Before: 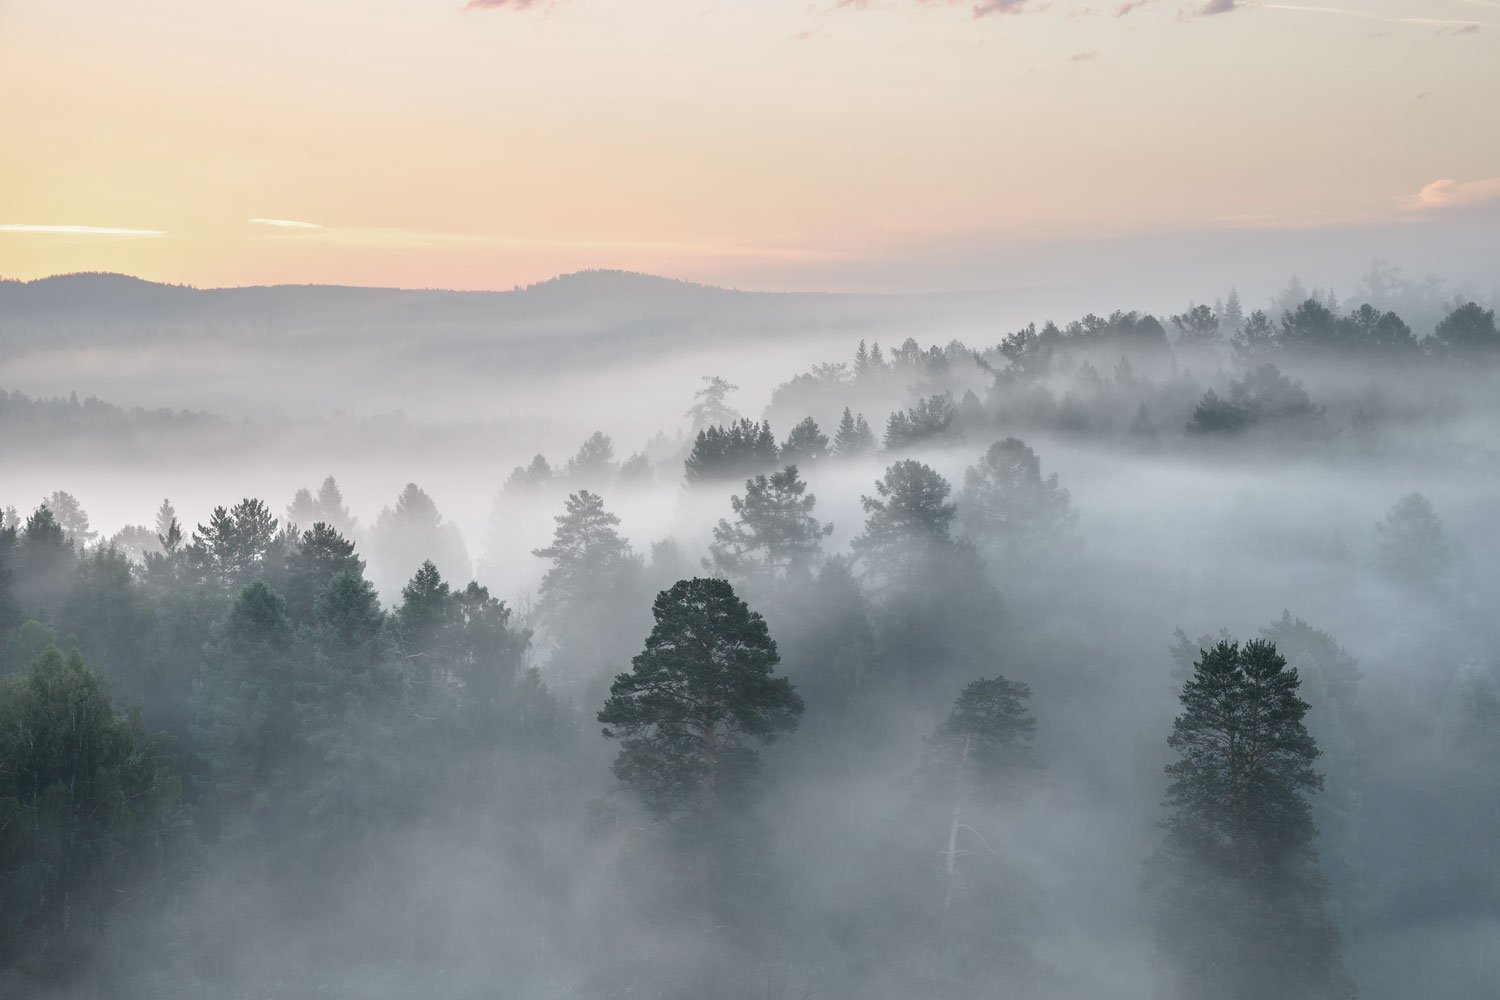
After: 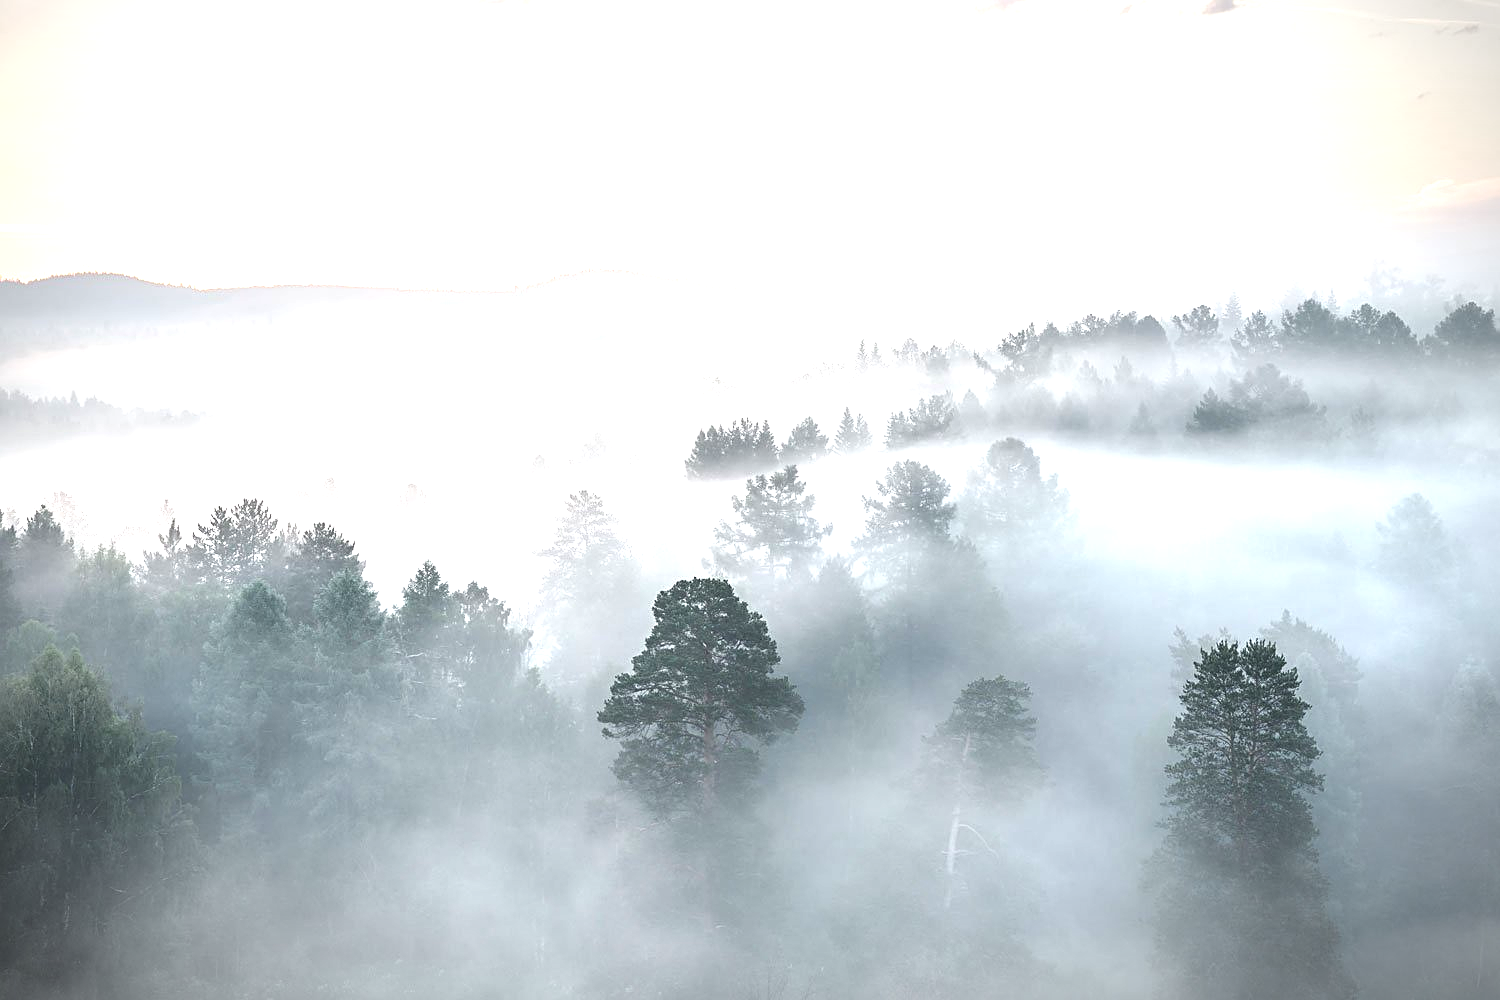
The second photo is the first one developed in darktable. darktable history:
exposure: black level correction -0.002, exposure 1.35 EV, compensate highlight preservation false
vignetting: fall-off start 87%, automatic ratio true
sharpen: on, module defaults
